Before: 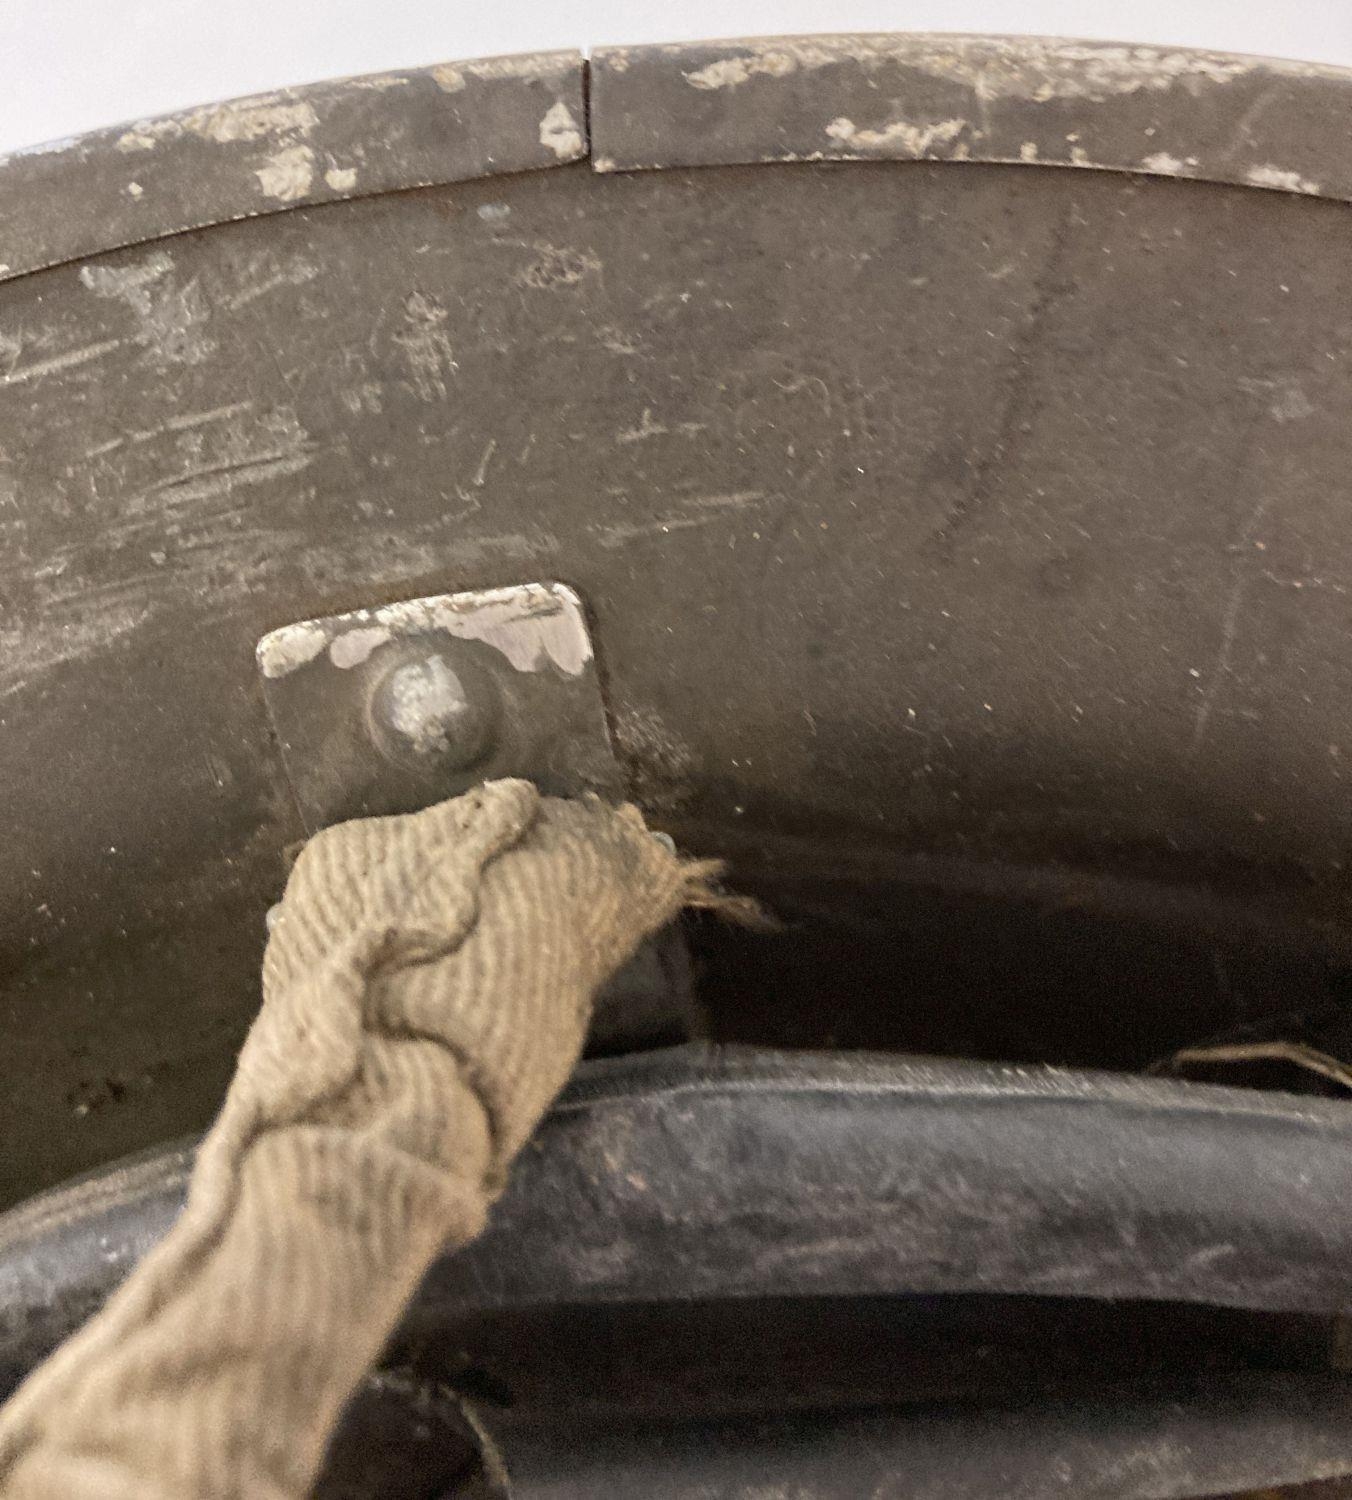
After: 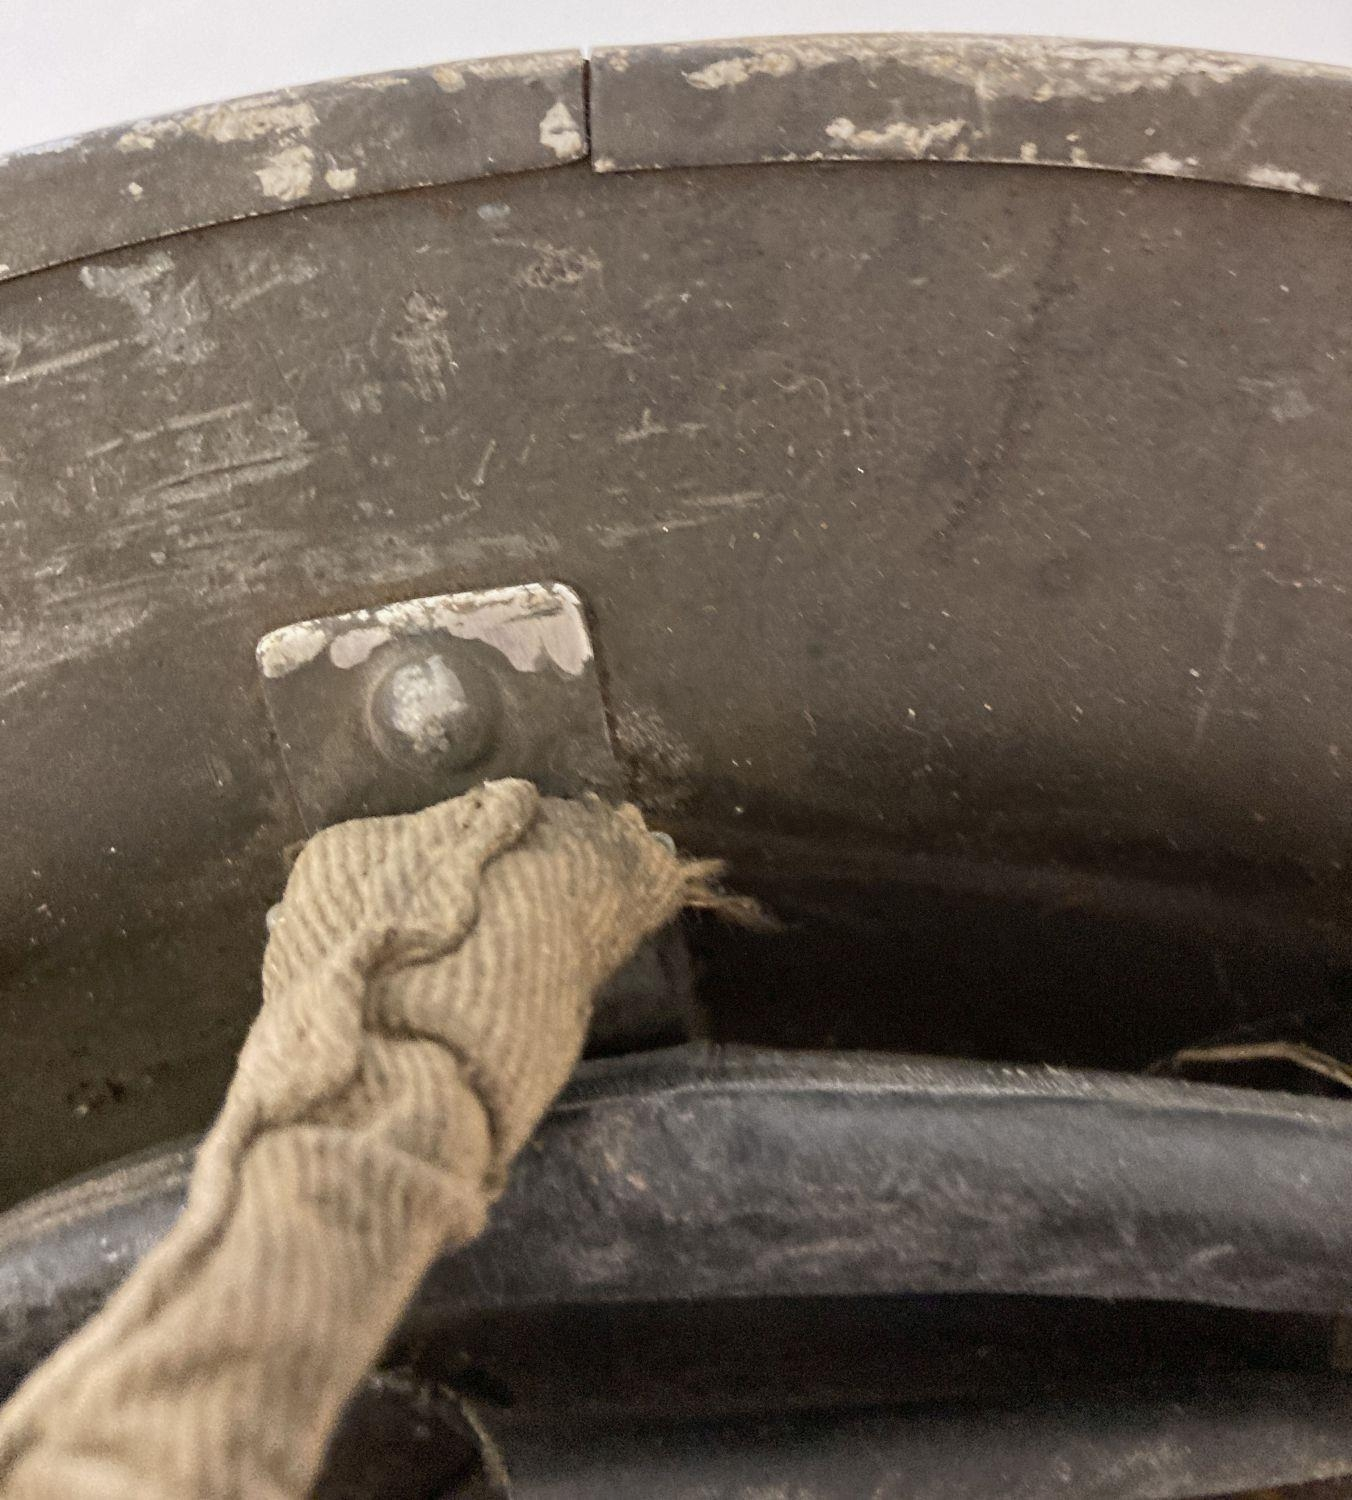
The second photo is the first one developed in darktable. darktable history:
exposure: exposure -0.054 EV, compensate exposure bias true, compensate highlight preservation false
